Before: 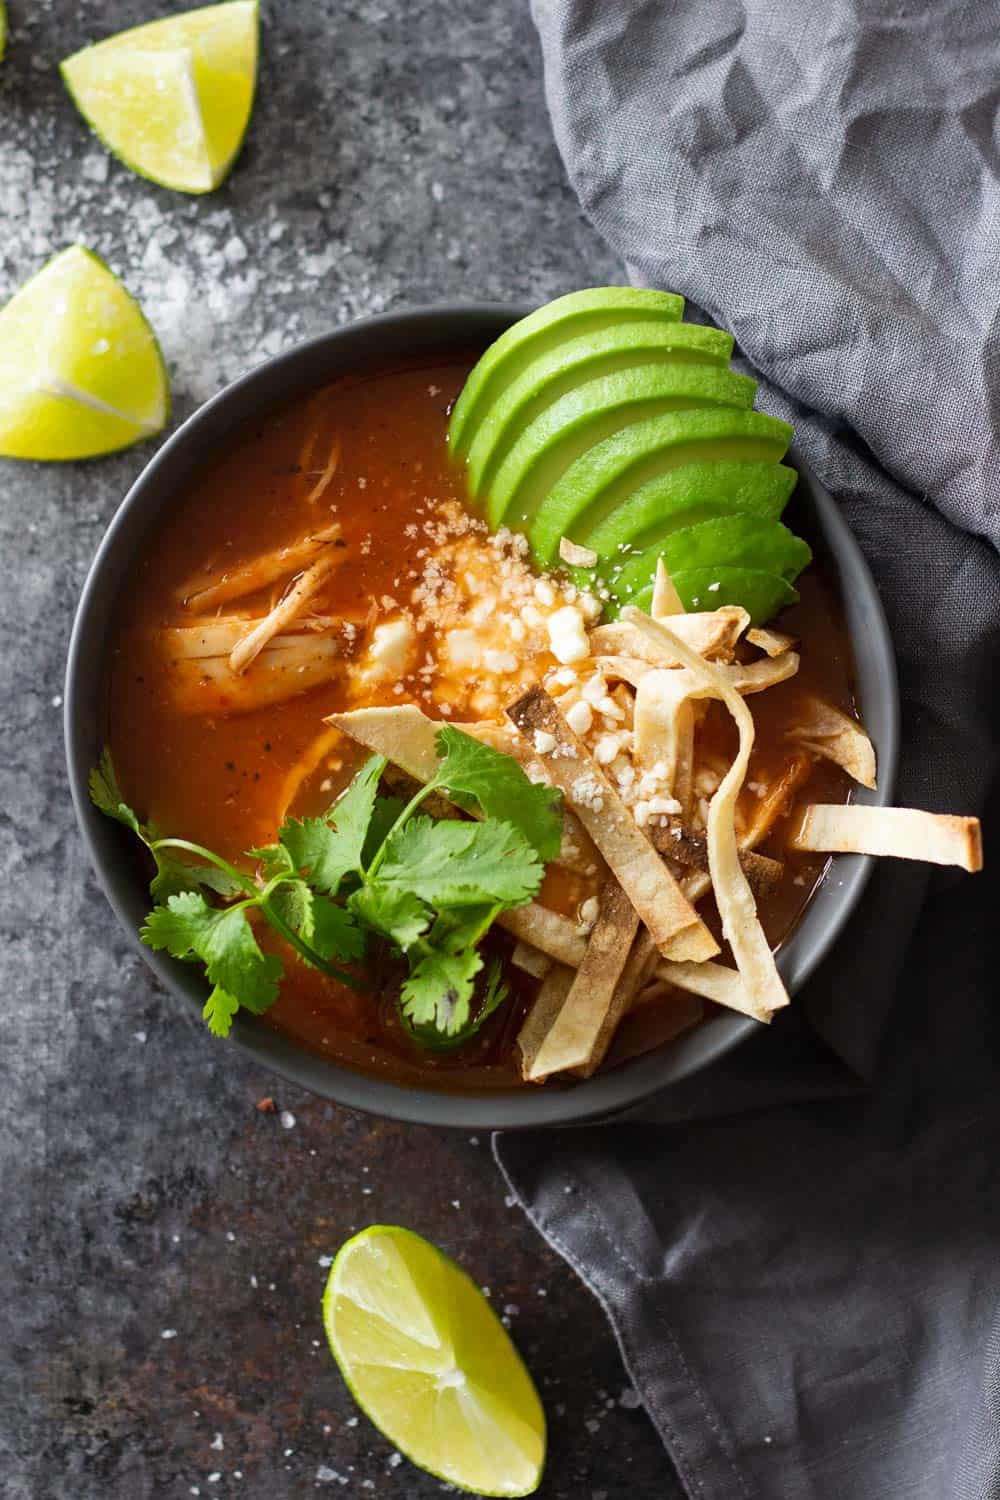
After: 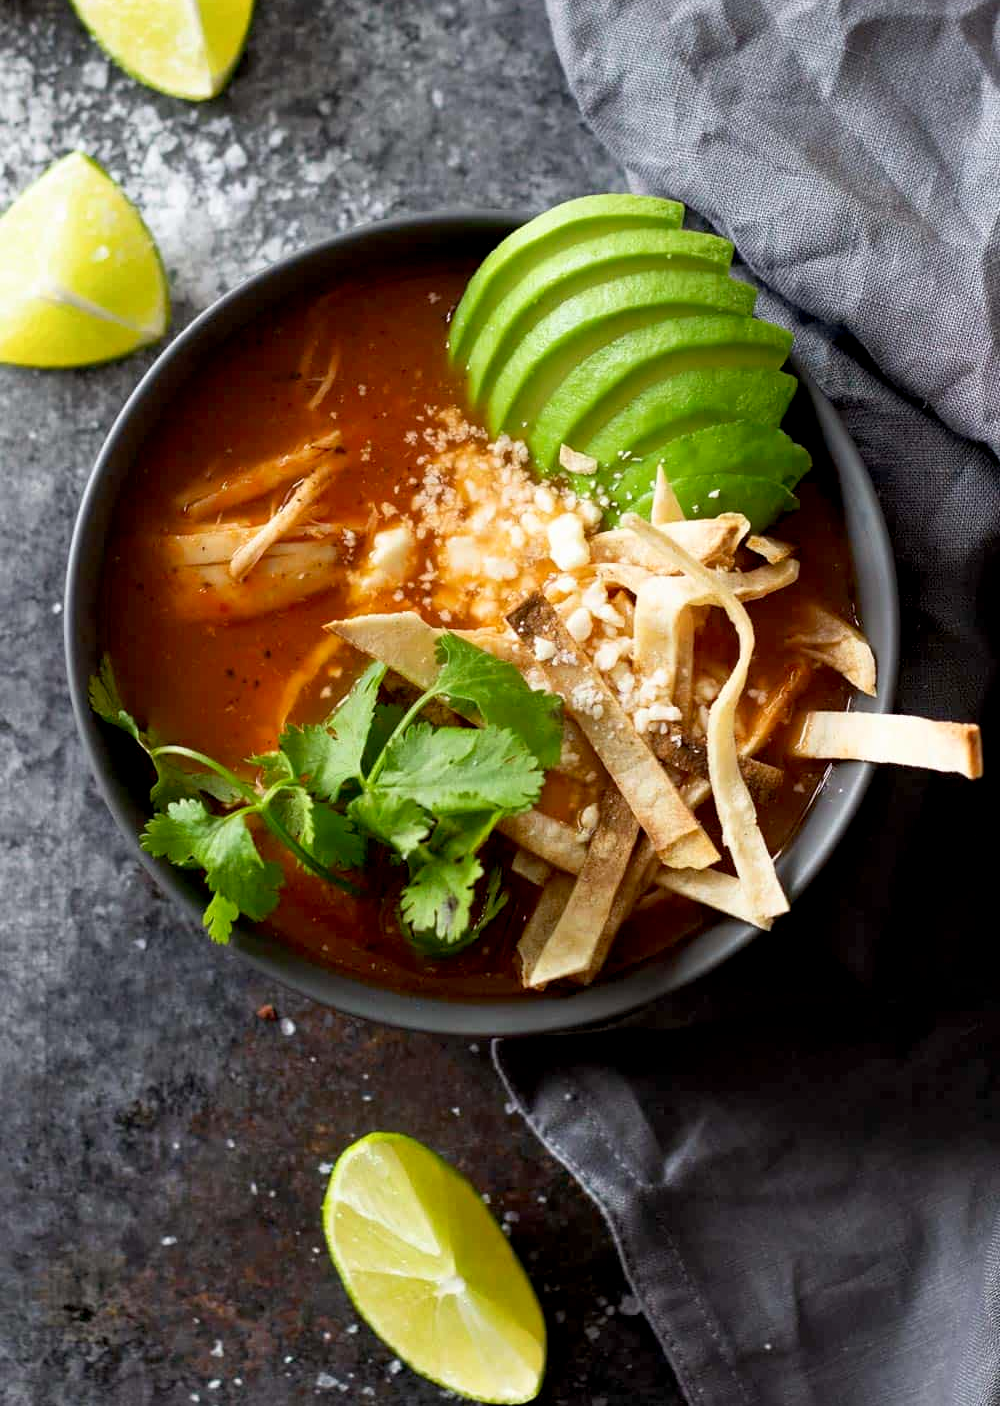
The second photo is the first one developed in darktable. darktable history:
exposure: black level correction 0.007, compensate highlight preservation false
crop and rotate: top 6.25%
shadows and highlights: shadows 0, highlights 40
